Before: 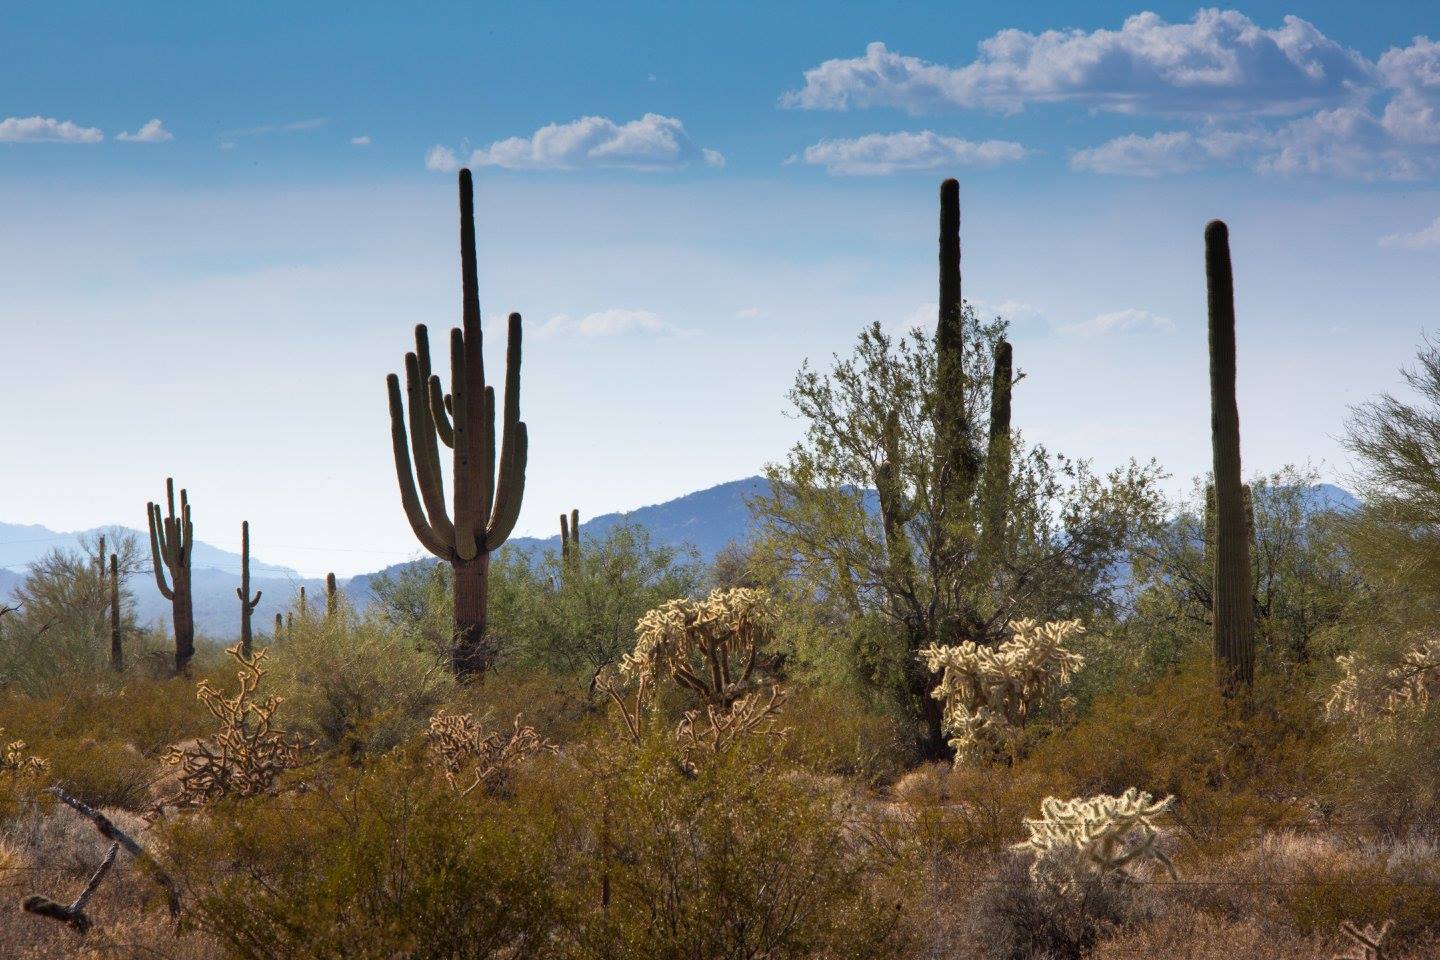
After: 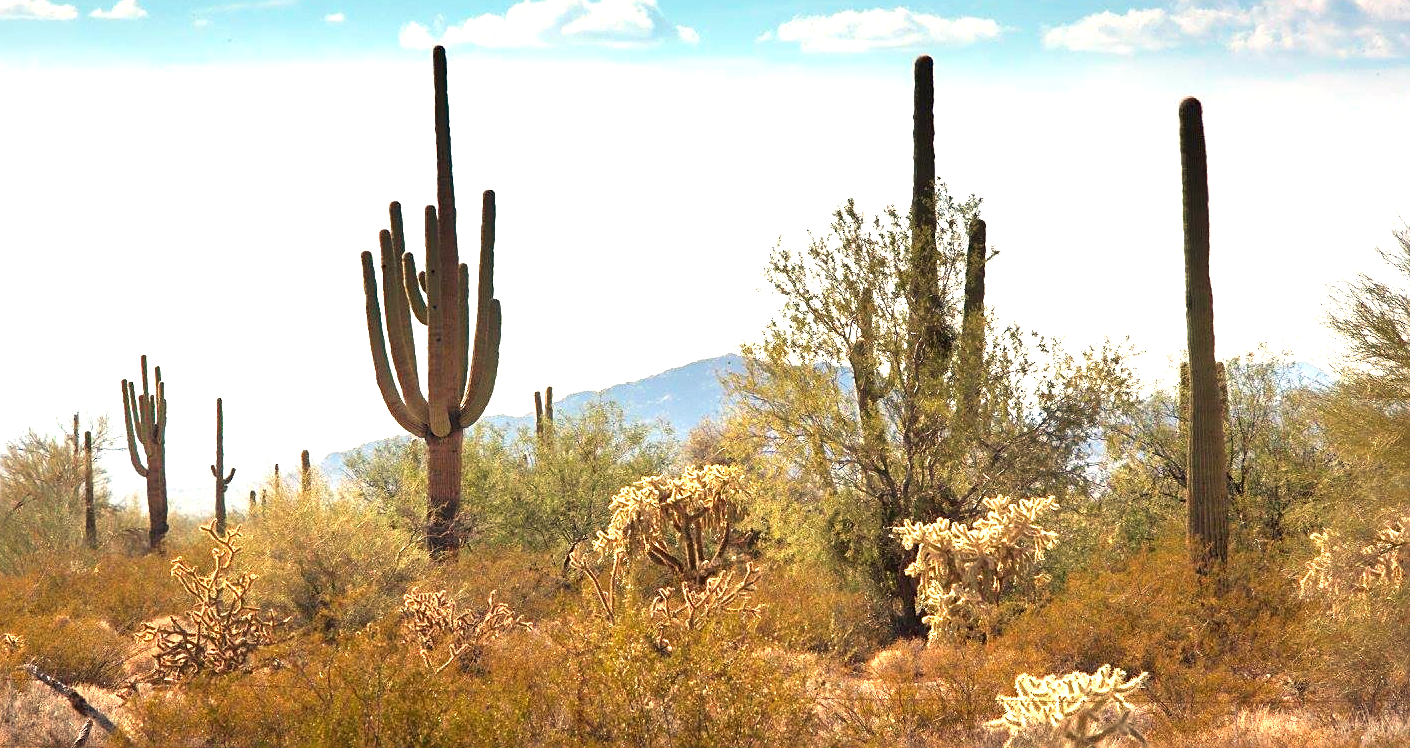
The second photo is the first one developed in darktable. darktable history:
white balance: red 1.123, blue 0.83
exposure: black level correction 0, exposure 1.45 EV, compensate exposure bias true, compensate highlight preservation false
crop and rotate: left 1.814%, top 12.818%, right 0.25%, bottom 9.225%
sharpen: on, module defaults
contrast equalizer: y [[0.5 ×4, 0.467, 0.376], [0.5 ×6], [0.5 ×6], [0 ×6], [0 ×6]]
